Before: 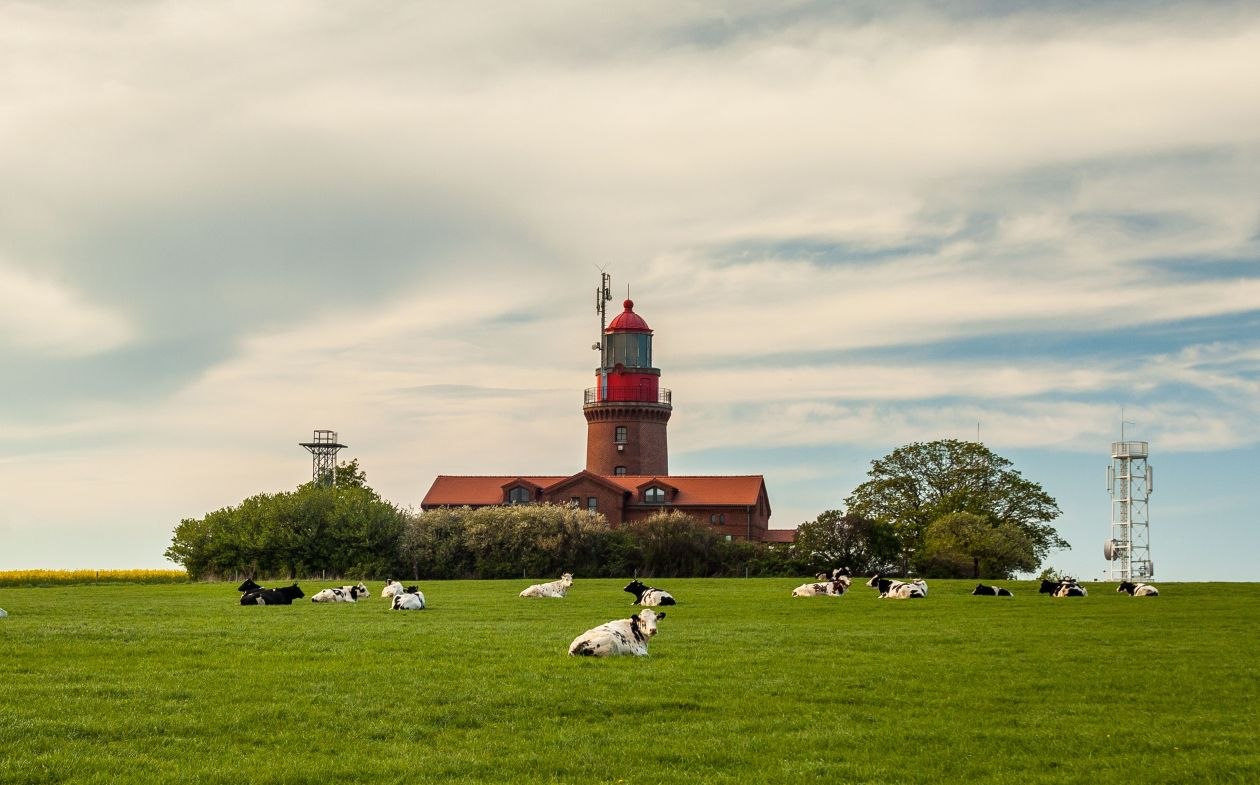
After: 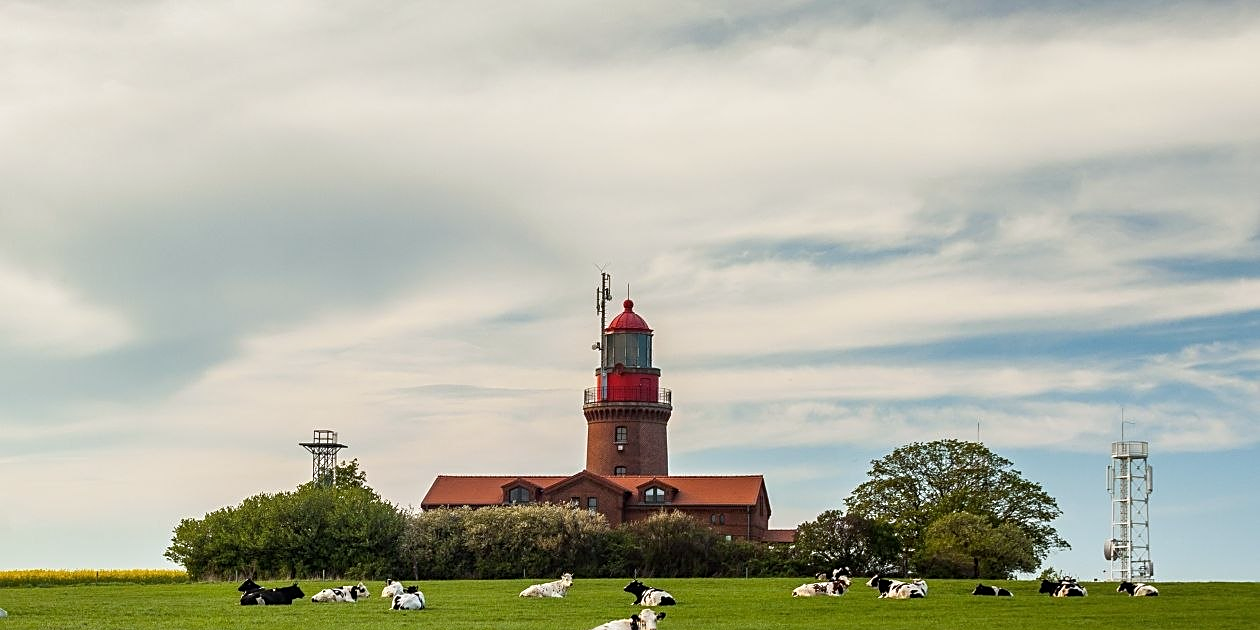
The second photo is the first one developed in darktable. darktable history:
sharpen: on, module defaults
white balance: red 0.976, blue 1.04
crop: bottom 19.644%
